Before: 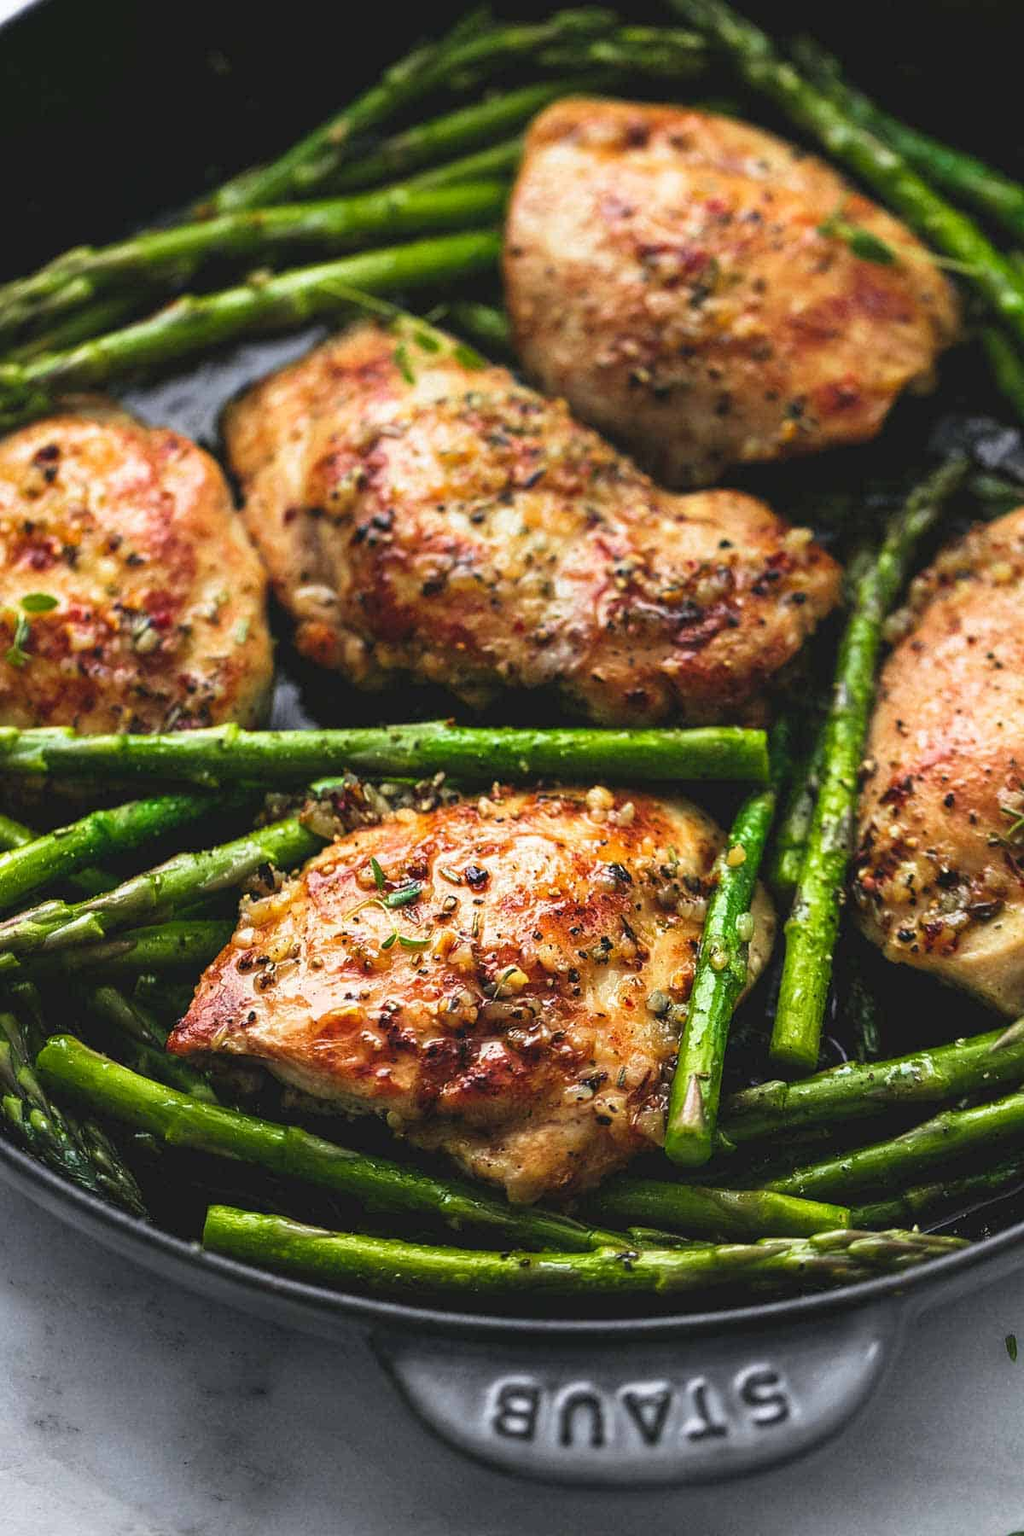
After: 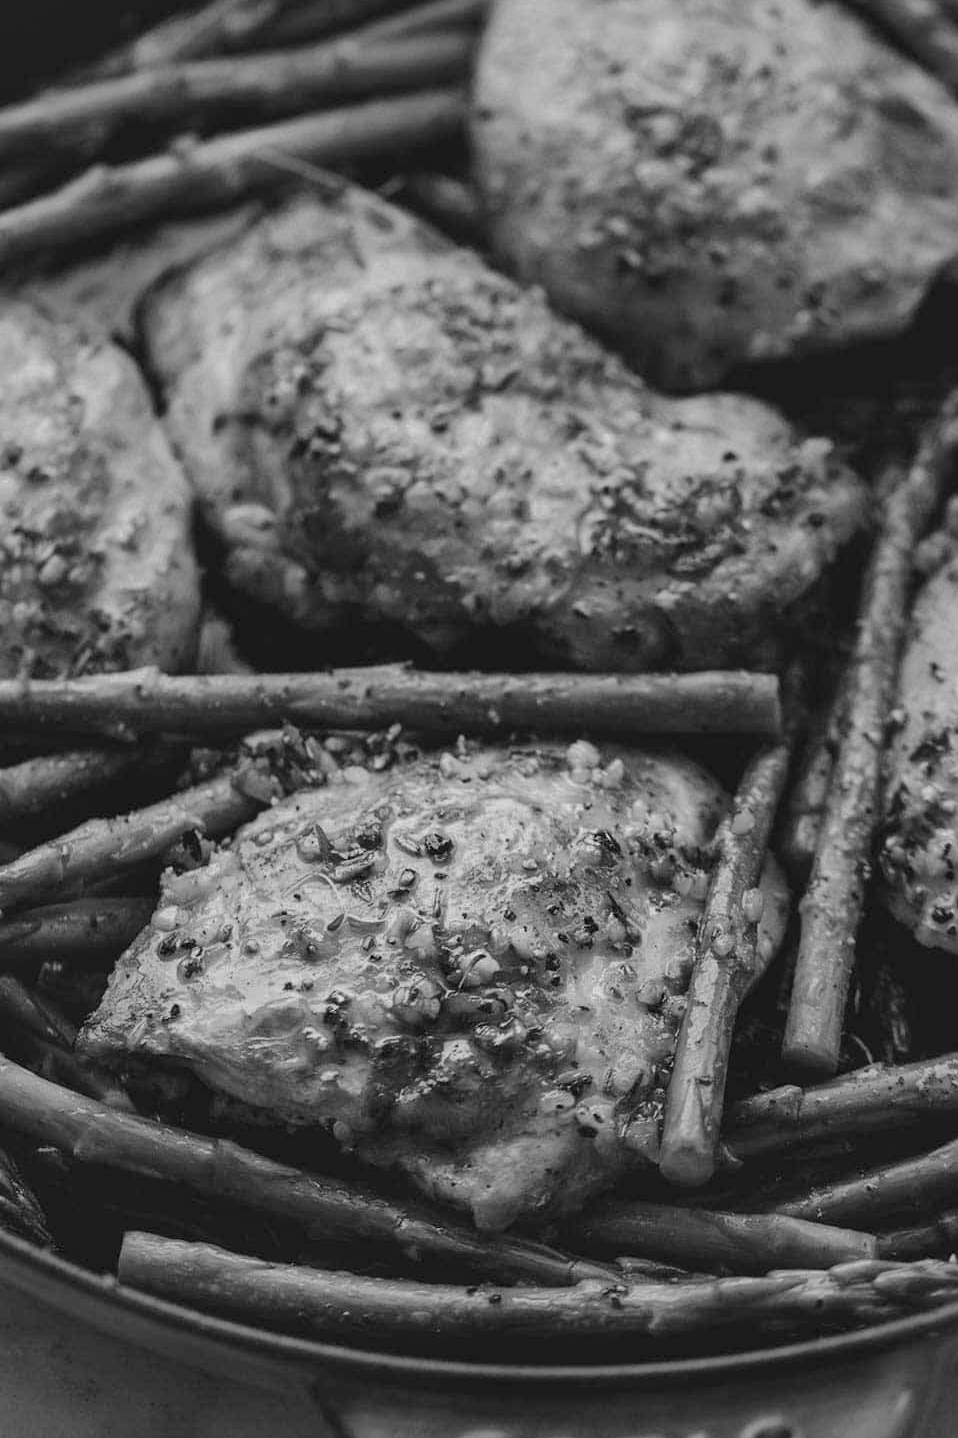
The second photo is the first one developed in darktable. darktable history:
white balance: red 0.986, blue 1.01
base curve: curves: ch0 [(0, 0) (0.235, 0.266) (0.503, 0.496) (0.786, 0.72) (1, 1)]
crop and rotate: left 10.071%, top 10.071%, right 10.02%, bottom 10.02%
monochrome: a 79.32, b 81.83, size 1.1
color zones: curves: ch1 [(0, 0.469) (0.001, 0.469) (0.12, 0.446) (0.248, 0.469) (0.5, 0.5) (0.748, 0.5) (0.999, 0.469) (1, 0.469)]
shadows and highlights: soften with gaussian
